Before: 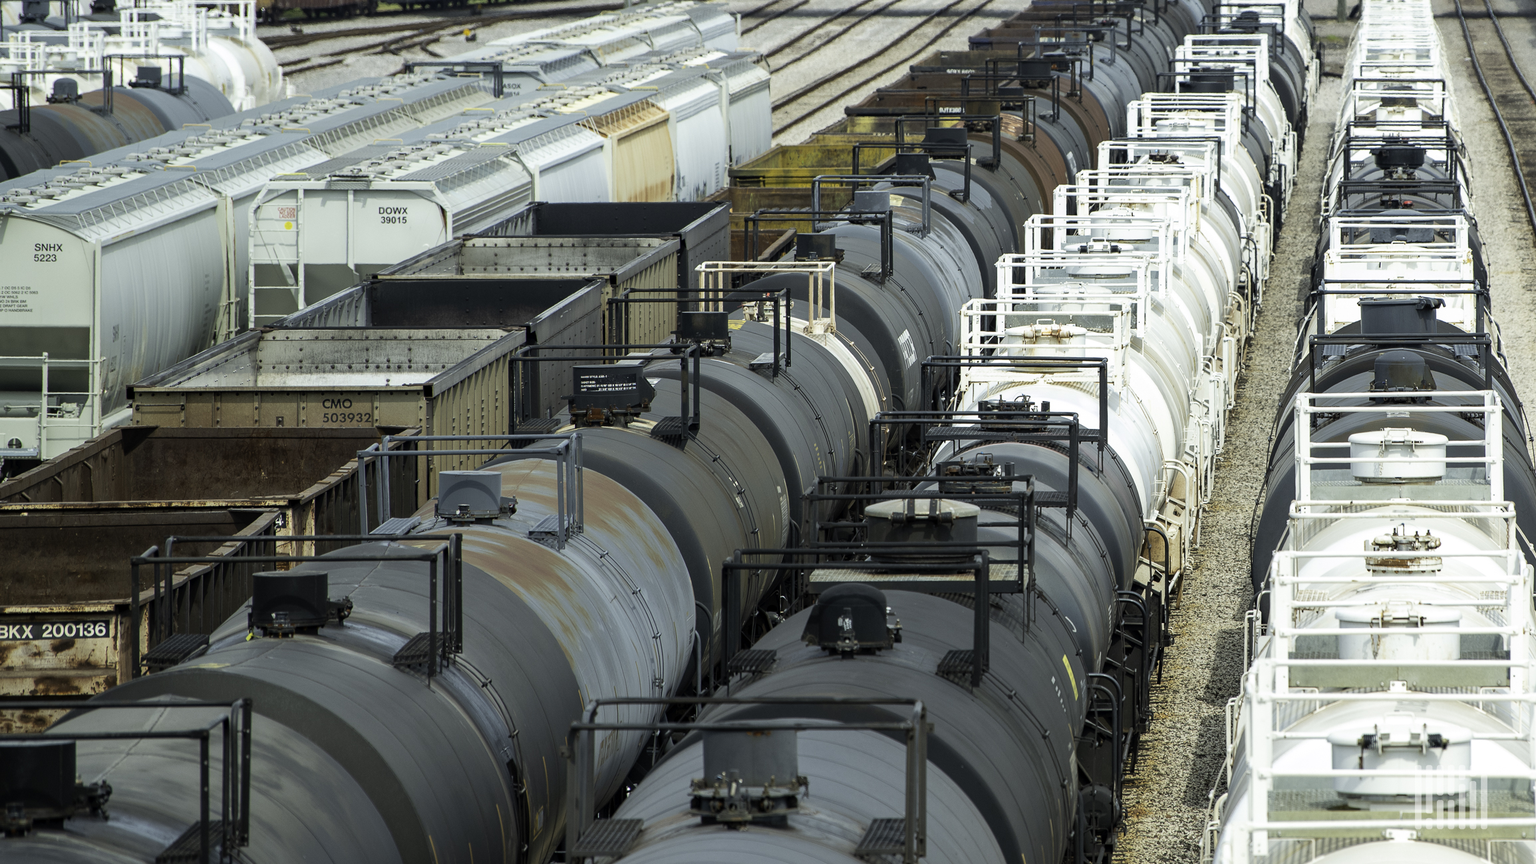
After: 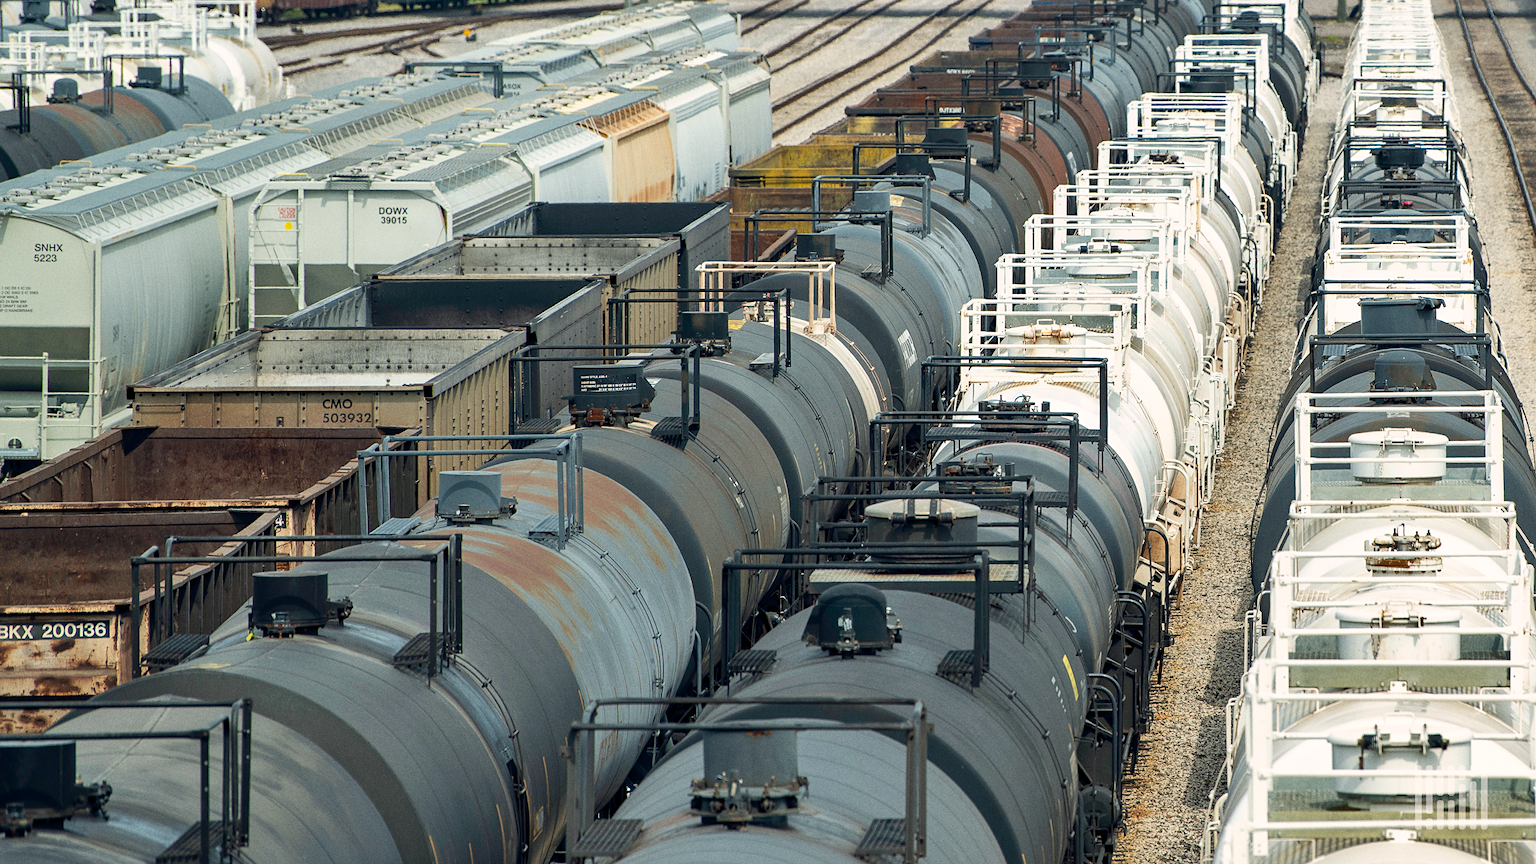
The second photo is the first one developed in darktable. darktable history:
grain: coarseness 0.09 ISO
sharpen: amount 0.2
color balance rgb: shadows lift › hue 87.51°, highlights gain › chroma 1.62%, highlights gain › hue 55.1°, global offset › chroma 0.06%, global offset › hue 253.66°, linear chroma grading › global chroma 0.5%
shadows and highlights: soften with gaussian
